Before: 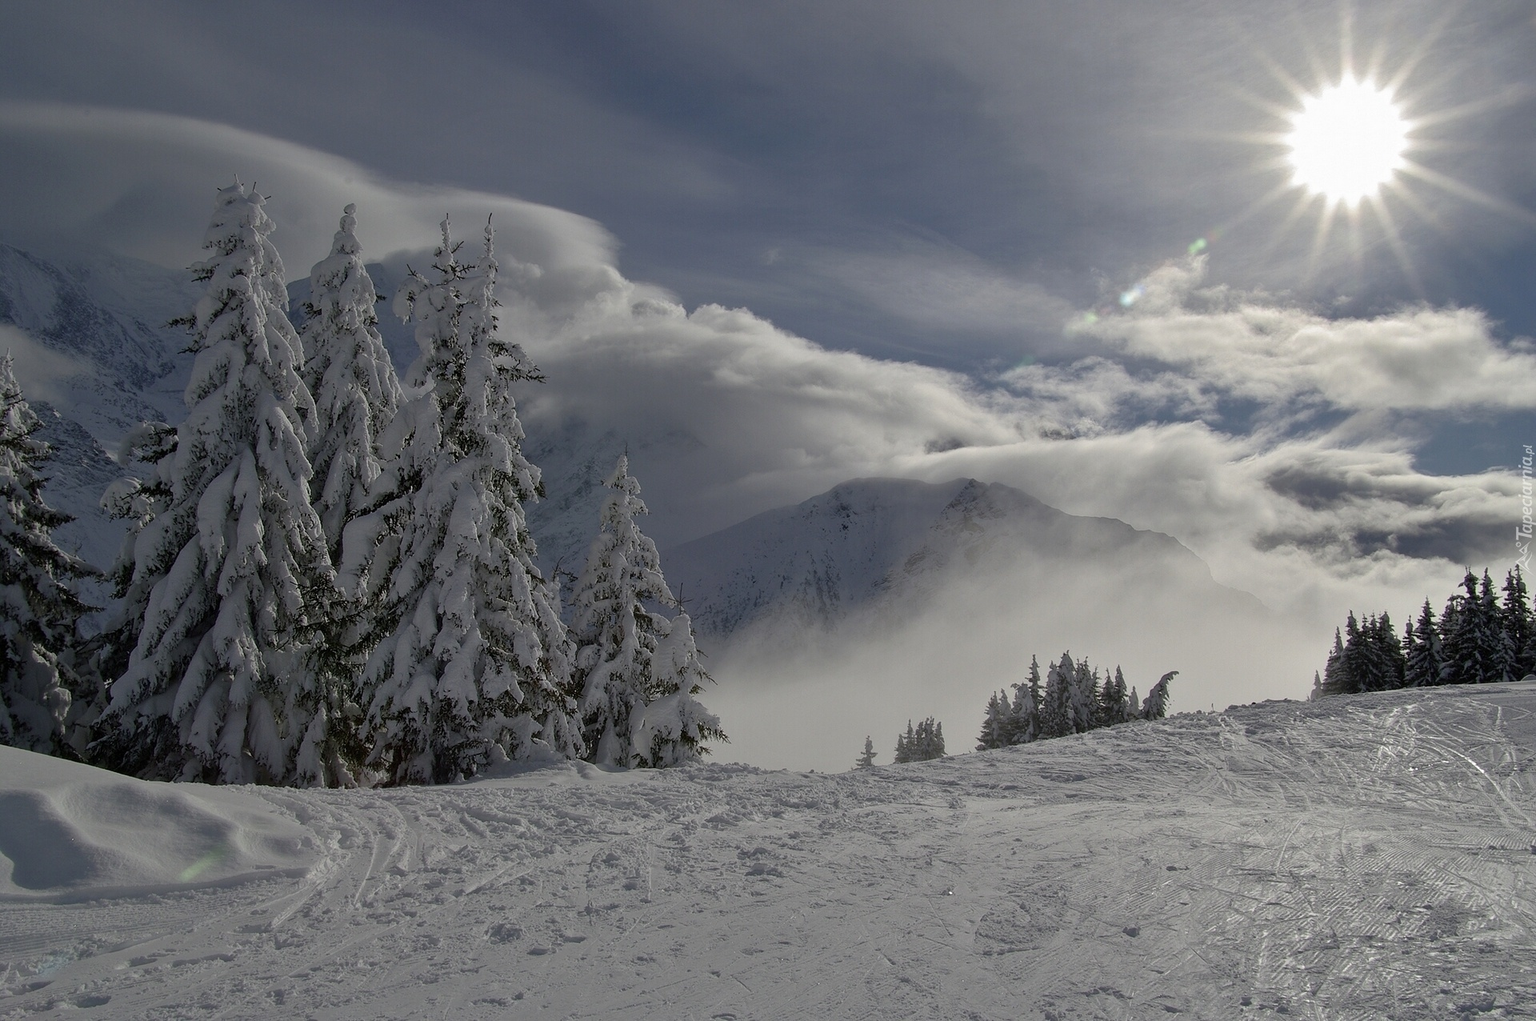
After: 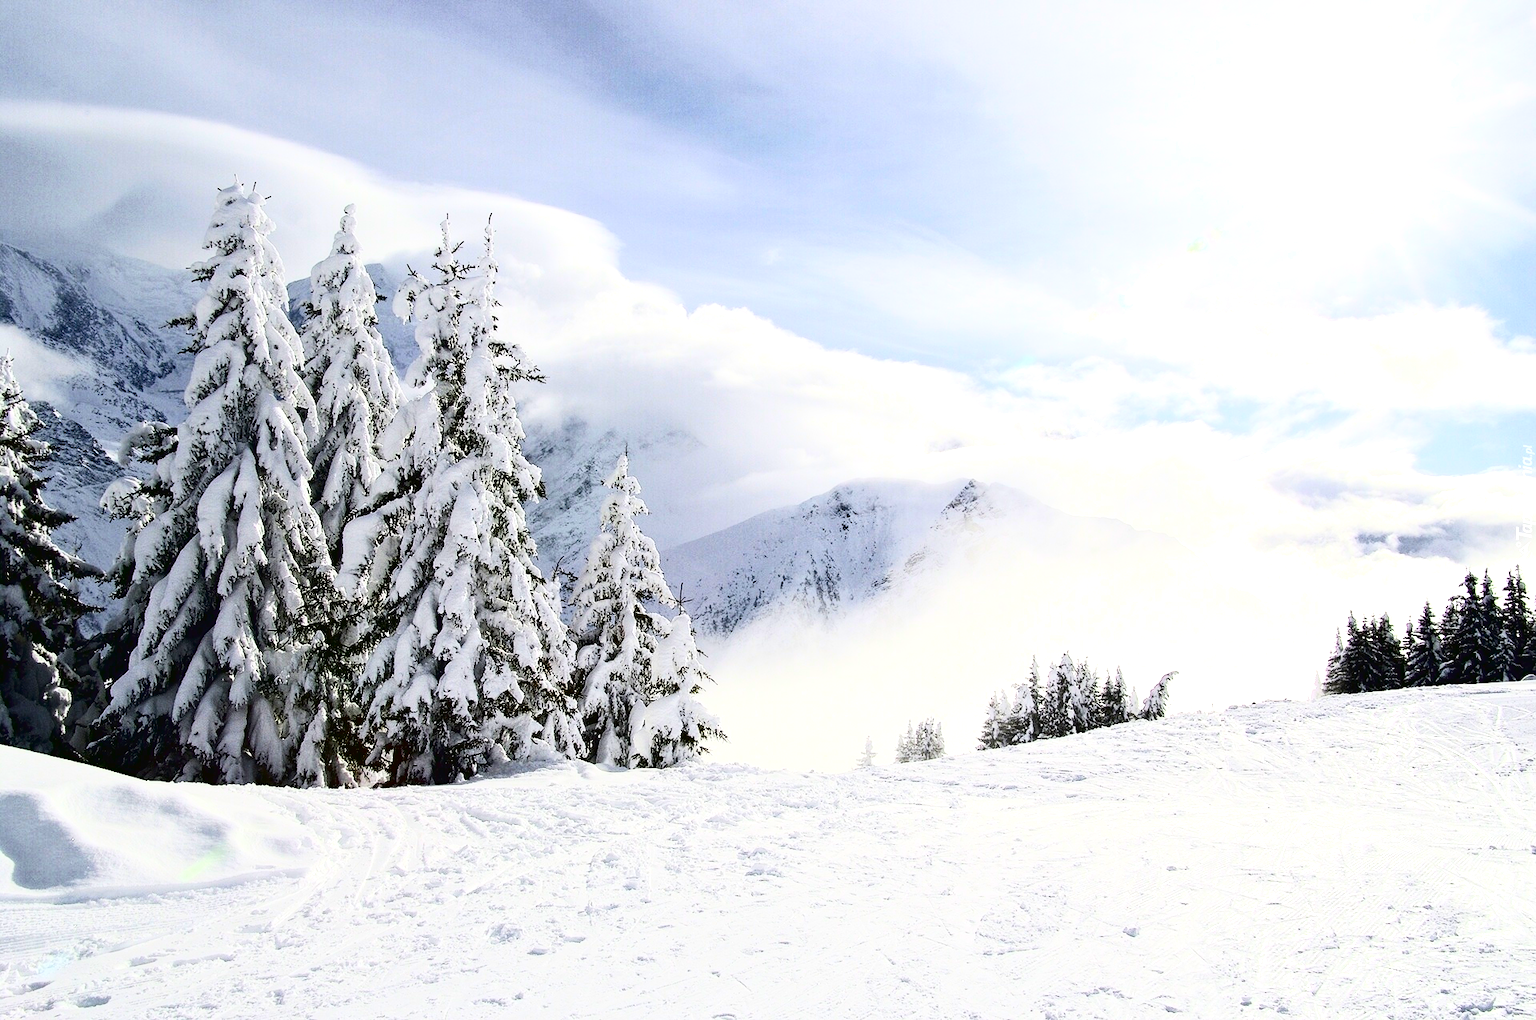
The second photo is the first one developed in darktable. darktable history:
shadows and highlights: shadows 0.986, highlights 41.52
contrast brightness saturation: contrast 0.404, brightness 0.047, saturation 0.263
tone curve: curves: ch0 [(0, 0.019) (0.11, 0.036) (0.259, 0.214) (0.378, 0.365) (0.499, 0.529) (1, 1)], color space Lab, independent channels, preserve colors none
exposure: black level correction 0, exposure 1.67 EV, compensate exposure bias true, compensate highlight preservation false
